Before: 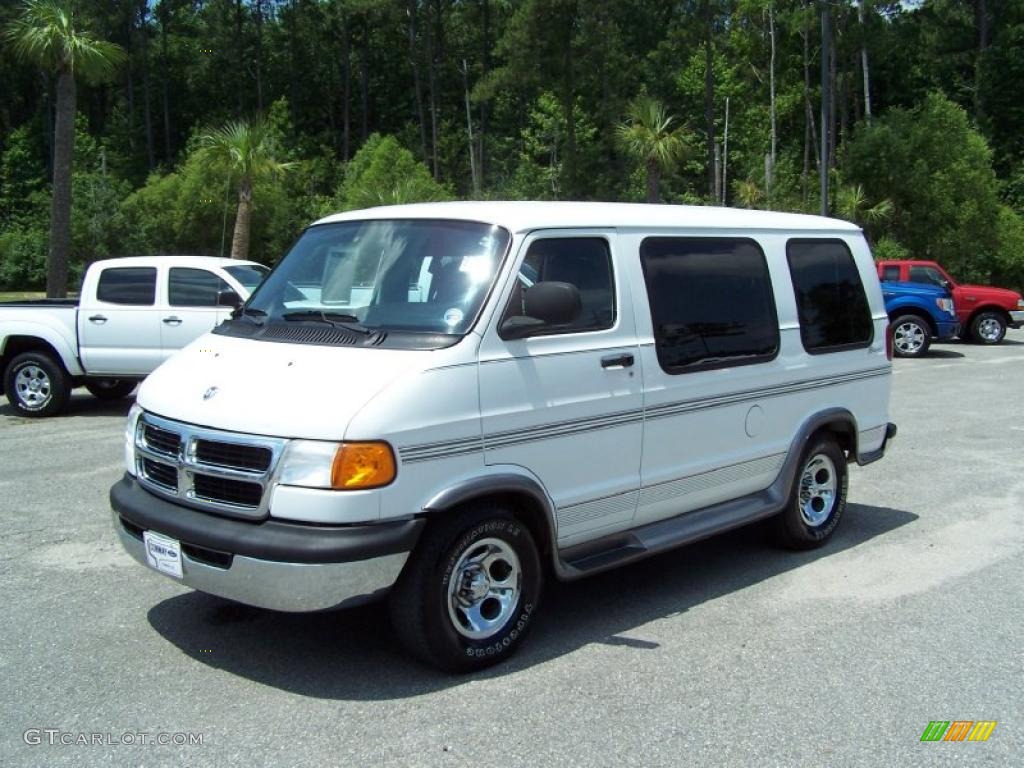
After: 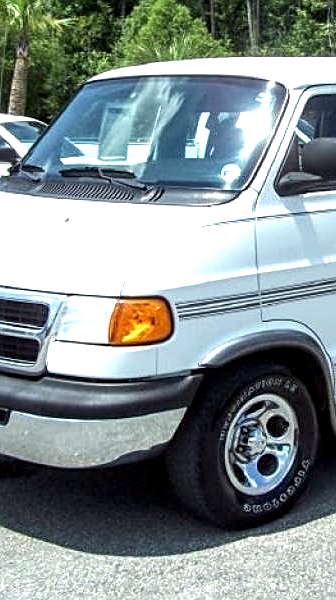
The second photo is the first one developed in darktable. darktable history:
exposure: black level correction 0, exposure 0.692 EV, compensate highlight preservation false
crop and rotate: left 21.816%, top 18.768%, right 45.355%, bottom 3.005%
local contrast: highlights 60%, shadows 59%, detail 160%
sharpen: on, module defaults
